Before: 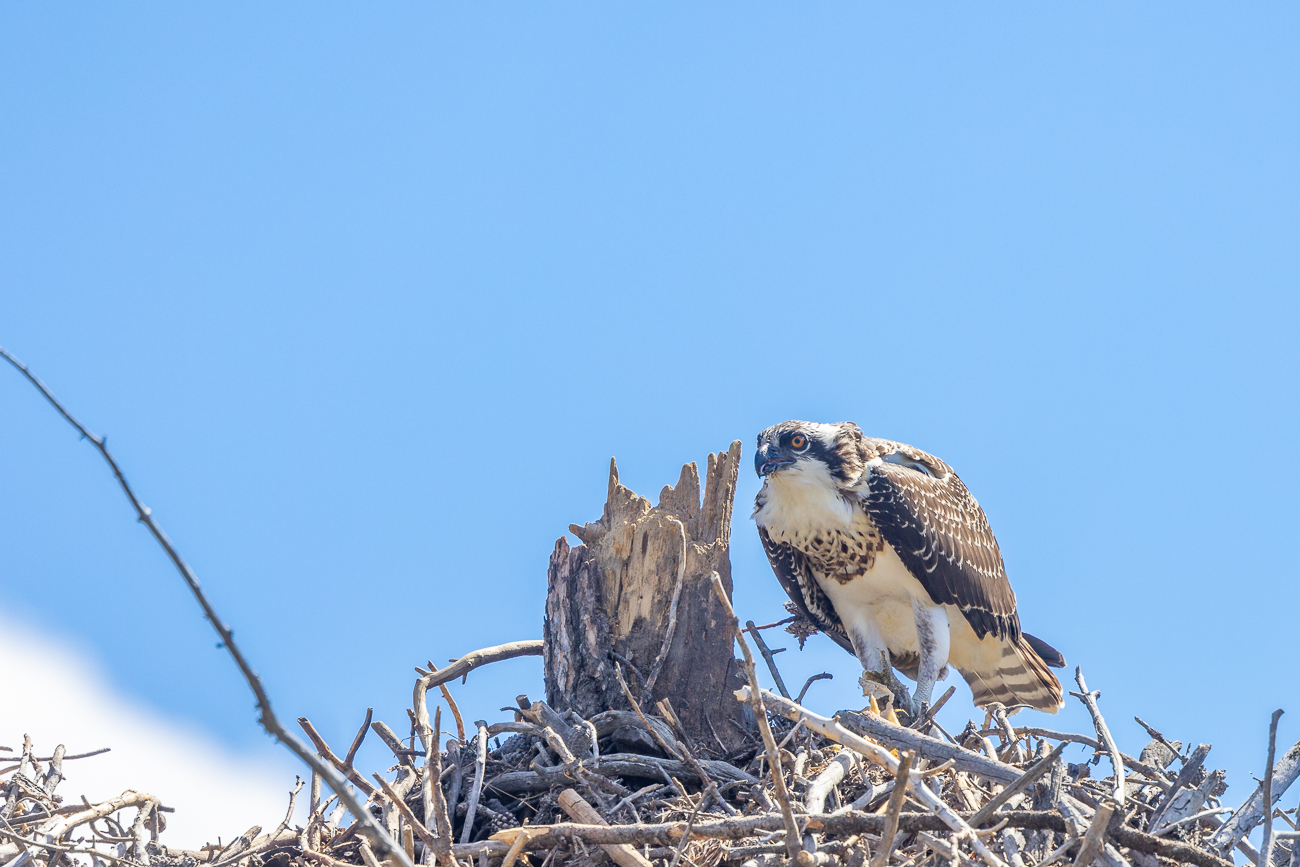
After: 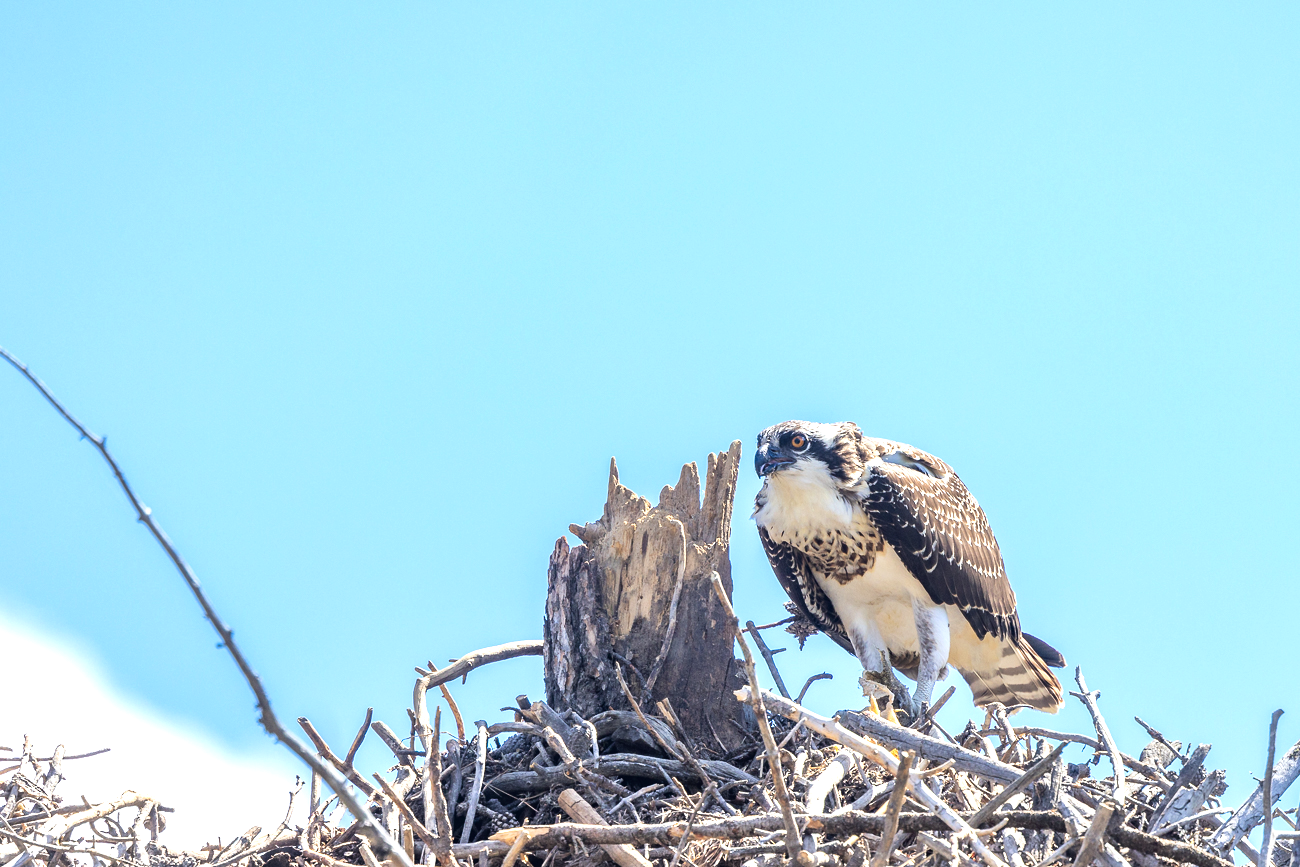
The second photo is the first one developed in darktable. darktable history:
tone equalizer: -8 EV -0.759 EV, -7 EV -0.711 EV, -6 EV -0.609 EV, -5 EV -0.361 EV, -3 EV 0.371 EV, -2 EV 0.6 EV, -1 EV 0.692 EV, +0 EV 0.729 EV, smoothing diameter 2%, edges refinement/feathering 18.39, mask exposure compensation -1.57 EV, filter diffusion 5
